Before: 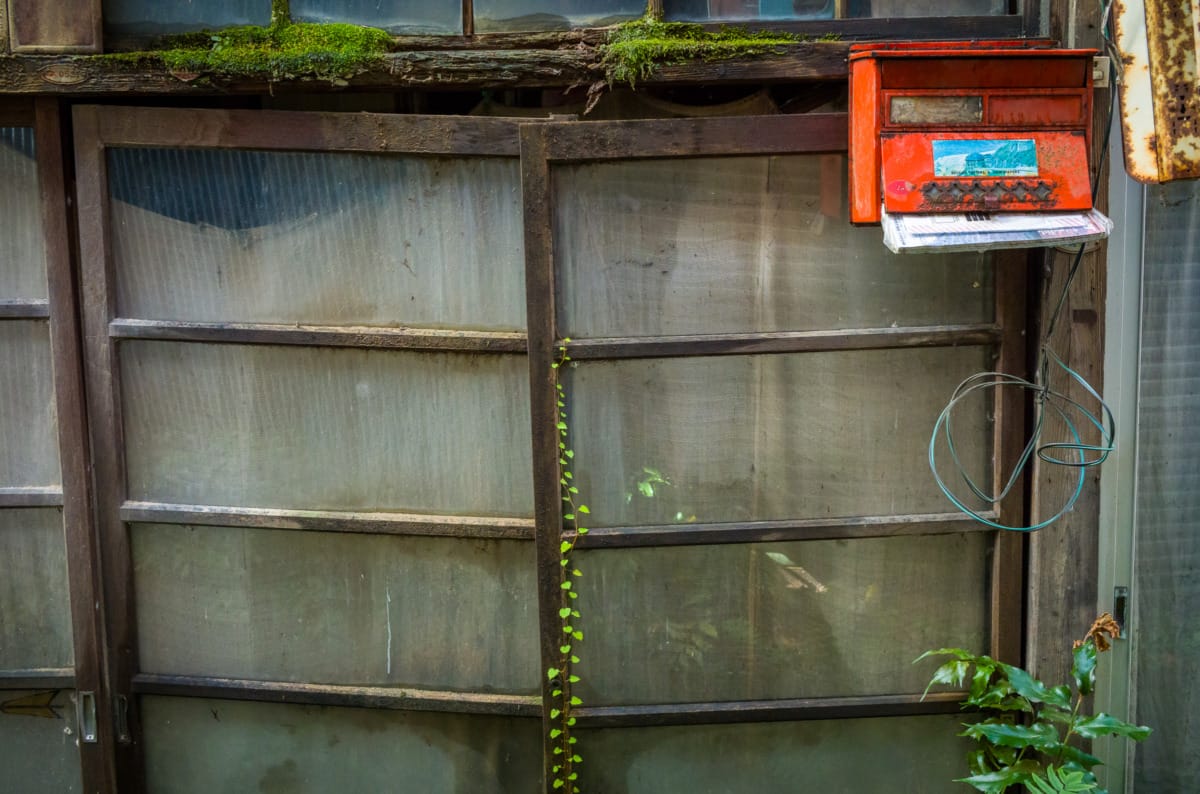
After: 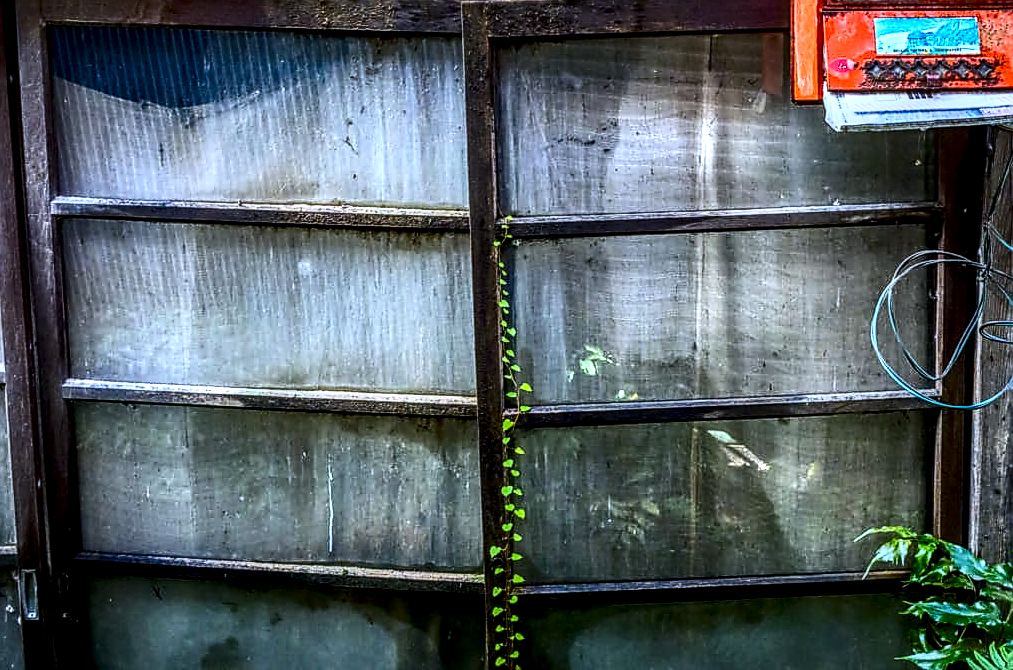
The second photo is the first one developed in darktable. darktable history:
local contrast: highlights 0%, shadows 0%, detail 182%
crop and rotate: left 4.842%, top 15.51%, right 10.668%
color calibration: illuminant as shot in camera, x 0.358, y 0.373, temperature 4628.91 K
white balance: red 0.948, green 1.02, blue 1.176
sharpen: radius 1.4, amount 1.25, threshold 0.7
contrast brightness saturation: contrast 0.4, brightness 0.05, saturation 0.25
tone equalizer: -7 EV 0.18 EV, -6 EV 0.12 EV, -5 EV 0.08 EV, -4 EV 0.04 EV, -2 EV -0.02 EV, -1 EV -0.04 EV, +0 EV -0.06 EV, luminance estimator HSV value / RGB max
